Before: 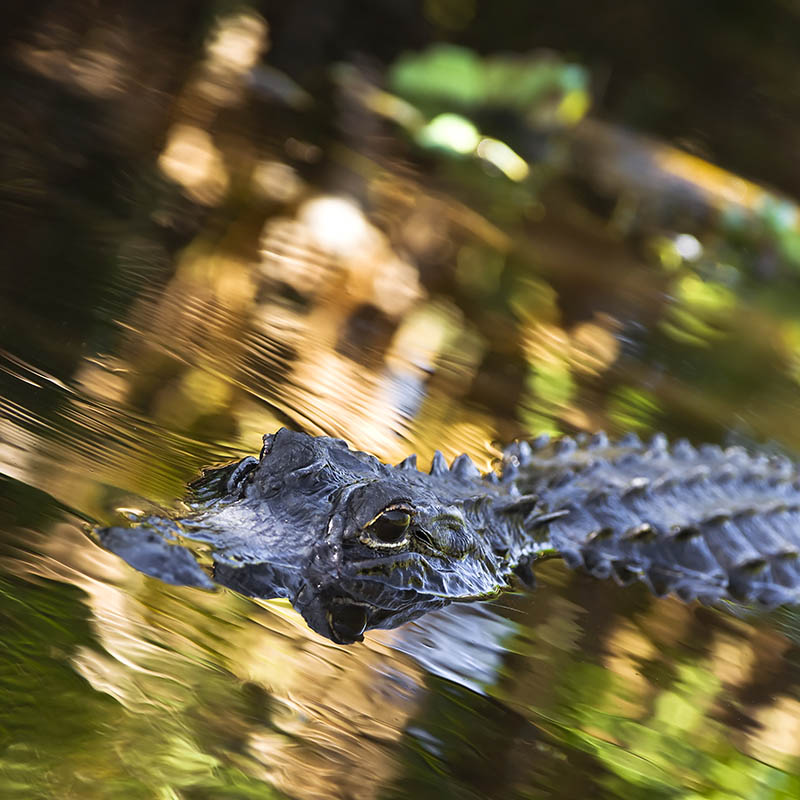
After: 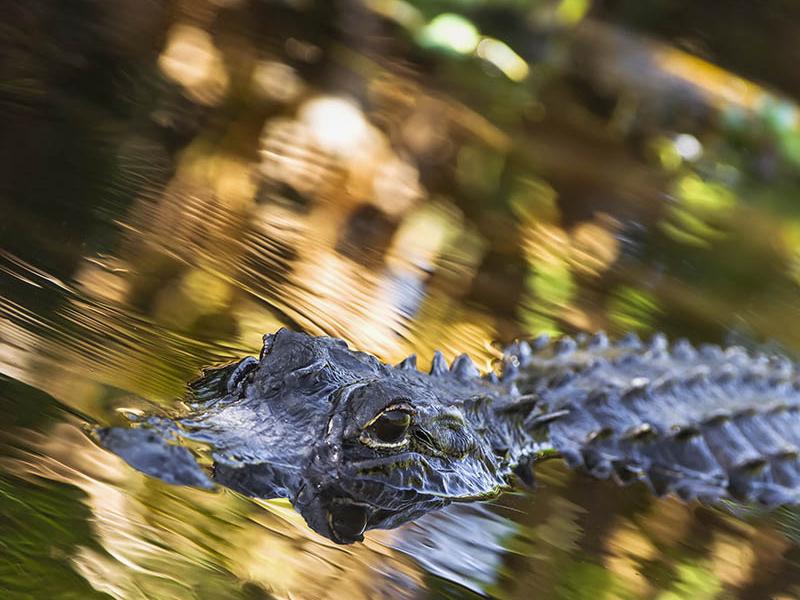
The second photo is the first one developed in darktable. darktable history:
crop and rotate: top 12.5%, bottom 12.5%
local contrast: detail 110%
